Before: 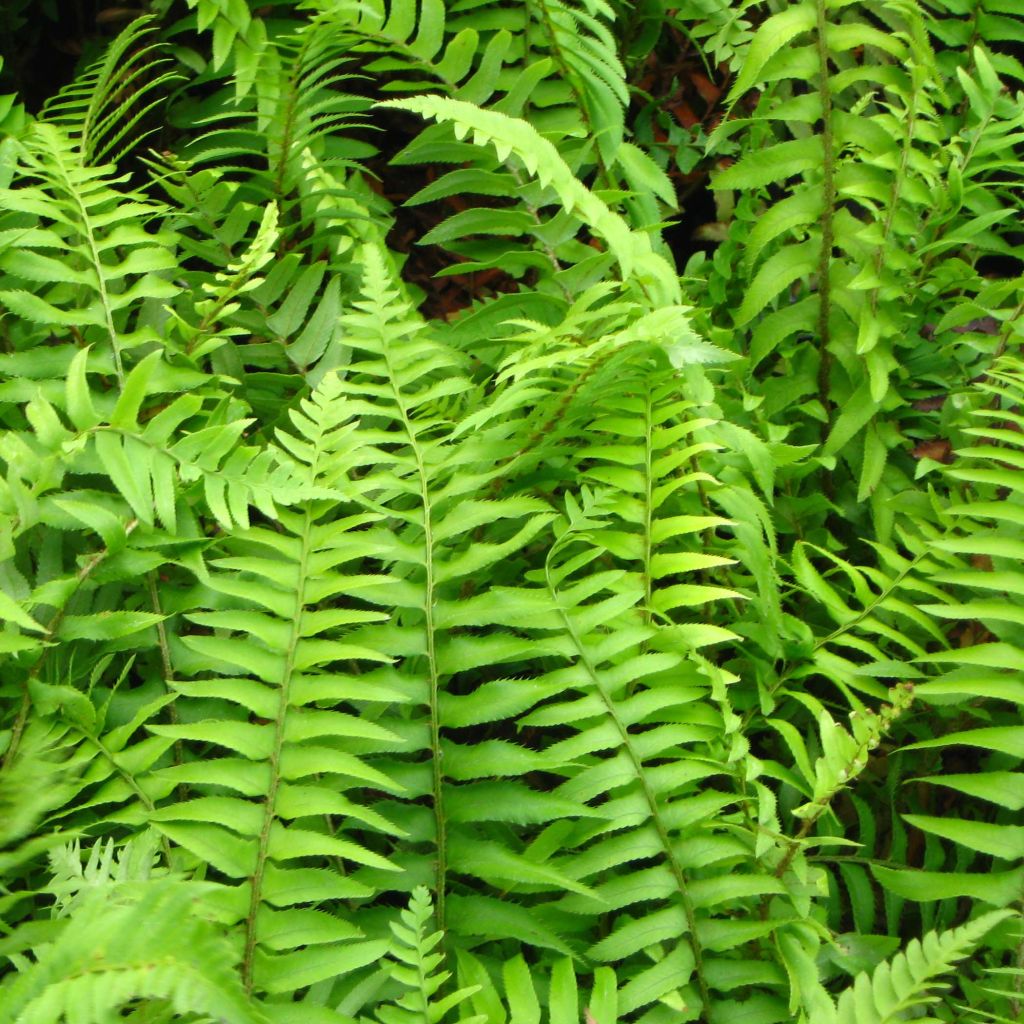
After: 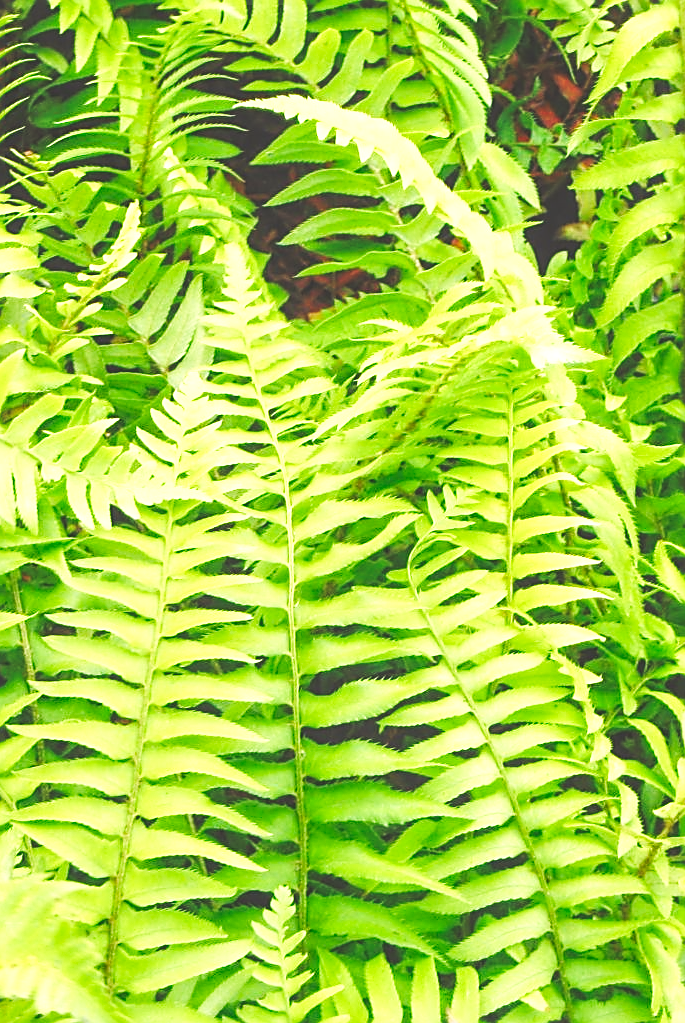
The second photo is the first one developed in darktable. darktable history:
sharpen: on, module defaults
crop and rotate: left 13.564%, right 19.454%
exposure: black level correction -0.03, compensate highlight preservation false
base curve: curves: ch0 [(0, 0.003) (0.001, 0.002) (0.006, 0.004) (0.02, 0.022) (0.048, 0.086) (0.094, 0.234) (0.162, 0.431) (0.258, 0.629) (0.385, 0.8) (0.548, 0.918) (0.751, 0.988) (1, 1)], preserve colors none
local contrast: highlights 96%, shadows 85%, detail 160%, midtone range 0.2
color correction: highlights a* 3.39, highlights b* 1.89, saturation 1.22
